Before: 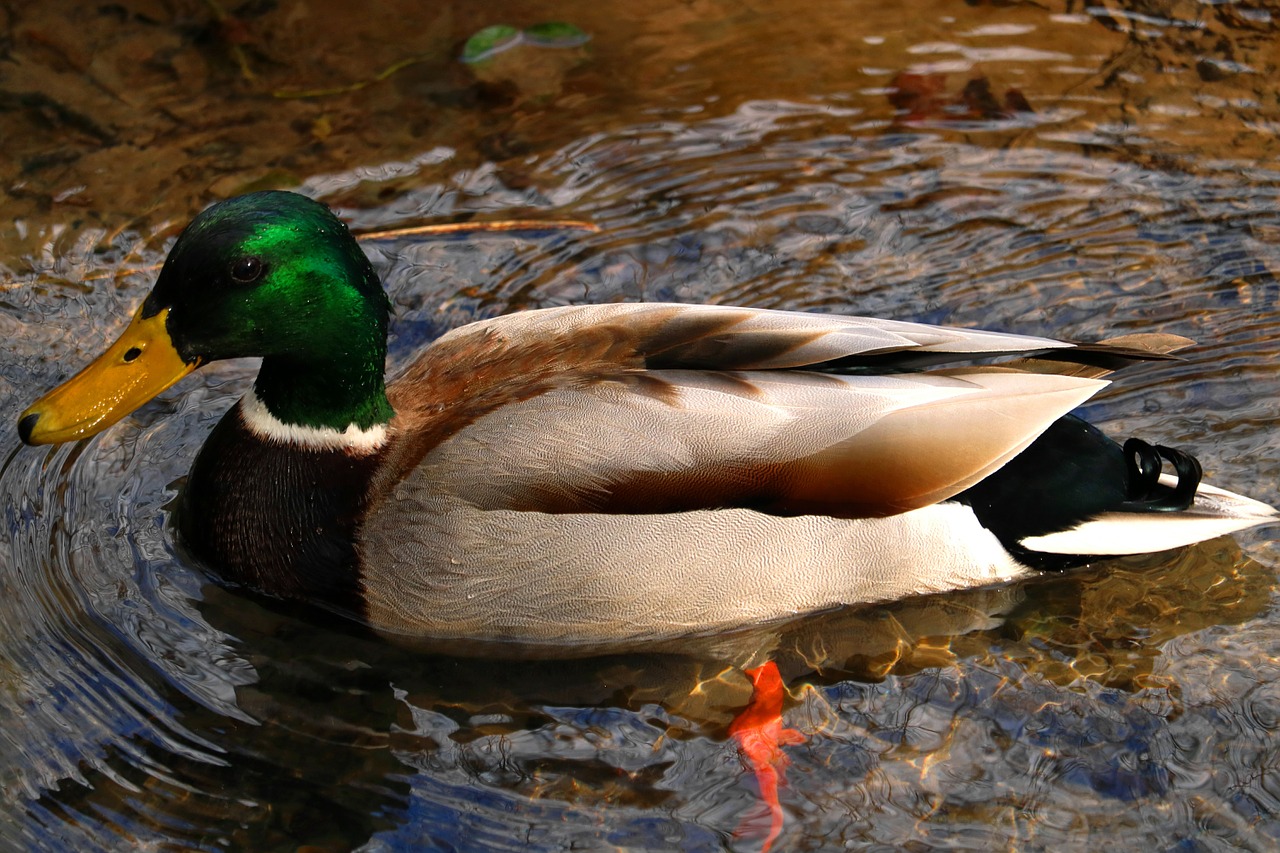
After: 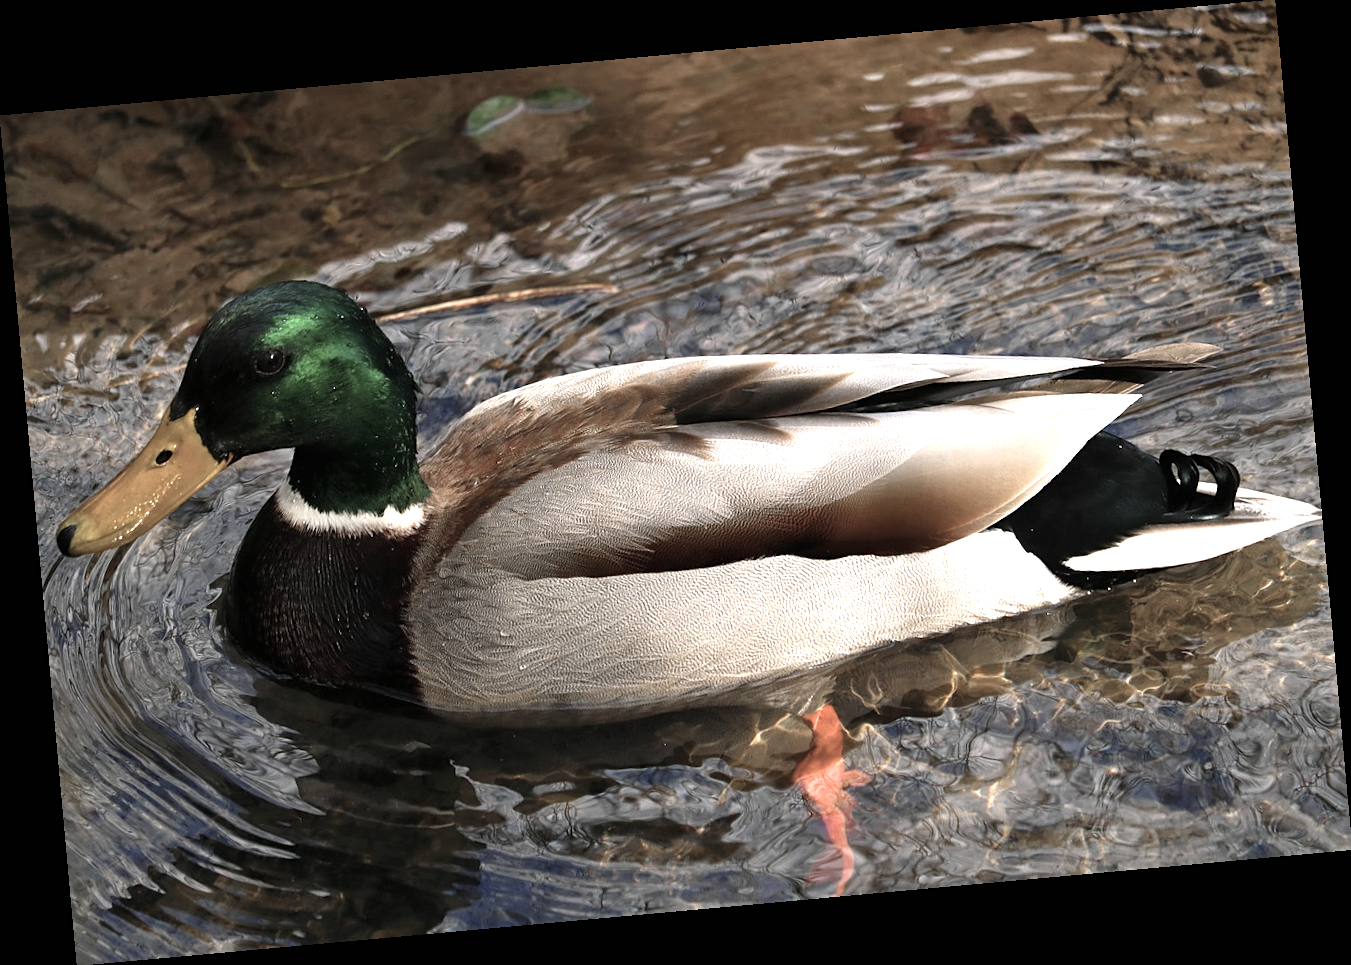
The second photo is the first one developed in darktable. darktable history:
sharpen: amount 0.2
exposure: black level correction 0, exposure 0.7 EV, compensate exposure bias true, compensate highlight preservation false
rotate and perspective: rotation -5.2°, automatic cropping off
contrast brightness saturation: saturation -0.05
color zones: curves: ch0 [(0, 0.6) (0.129, 0.508) (0.193, 0.483) (0.429, 0.5) (0.571, 0.5) (0.714, 0.5) (0.857, 0.5) (1, 0.6)]; ch1 [(0, 0.481) (0.112, 0.245) (0.213, 0.223) (0.429, 0.233) (0.571, 0.231) (0.683, 0.242) (0.857, 0.296) (1, 0.481)]
